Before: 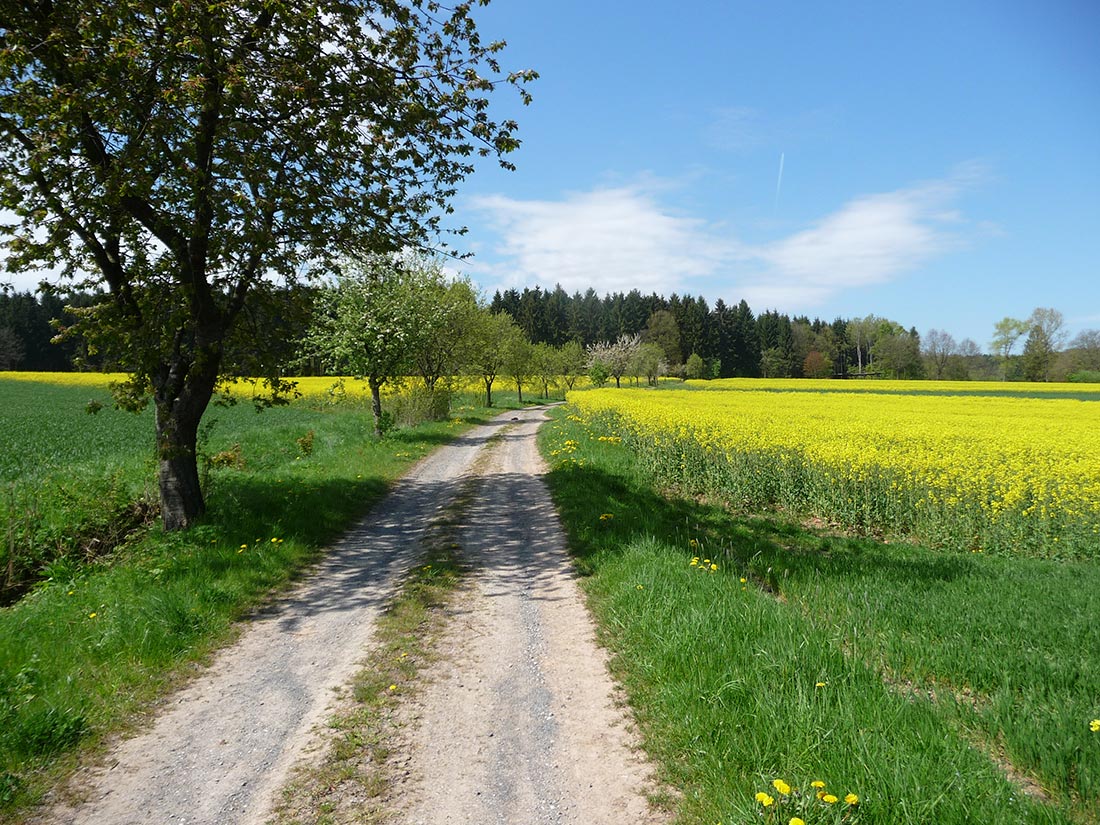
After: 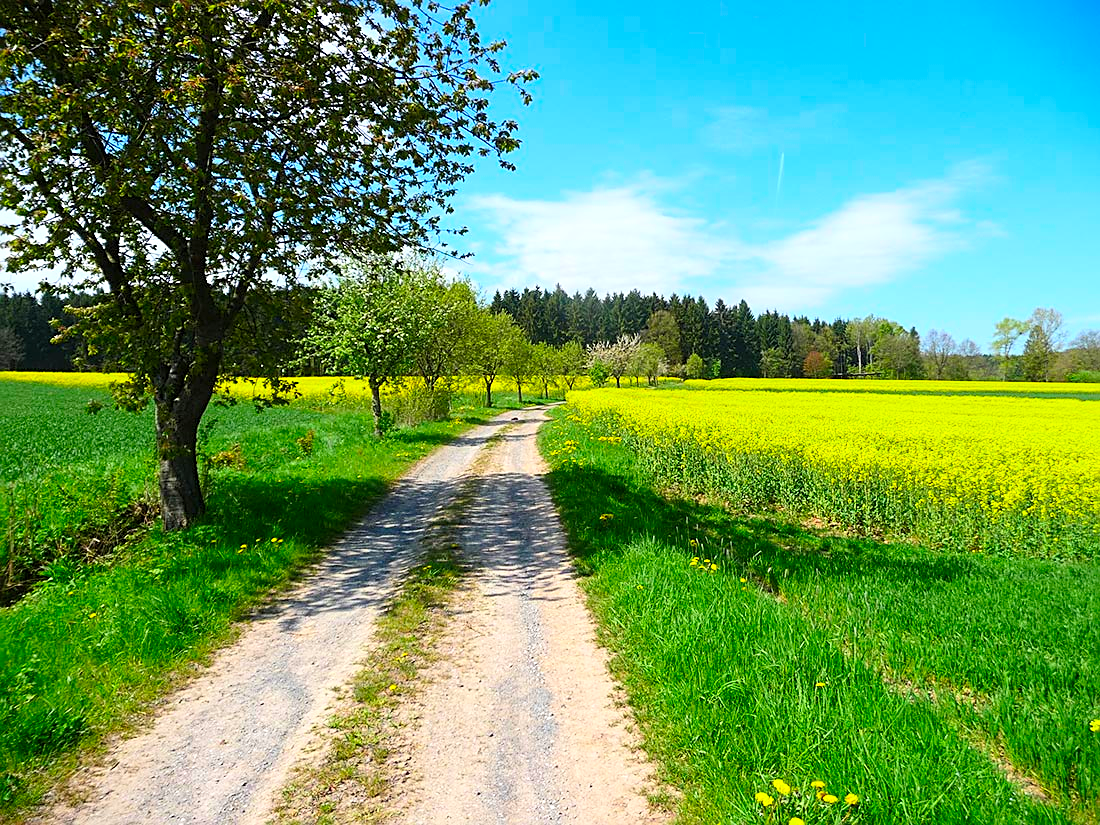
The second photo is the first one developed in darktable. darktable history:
sharpen: on, module defaults
contrast brightness saturation: contrast 0.199, brightness 0.2, saturation 0.818
local contrast: highlights 107%, shadows 100%, detail 119%, midtone range 0.2
